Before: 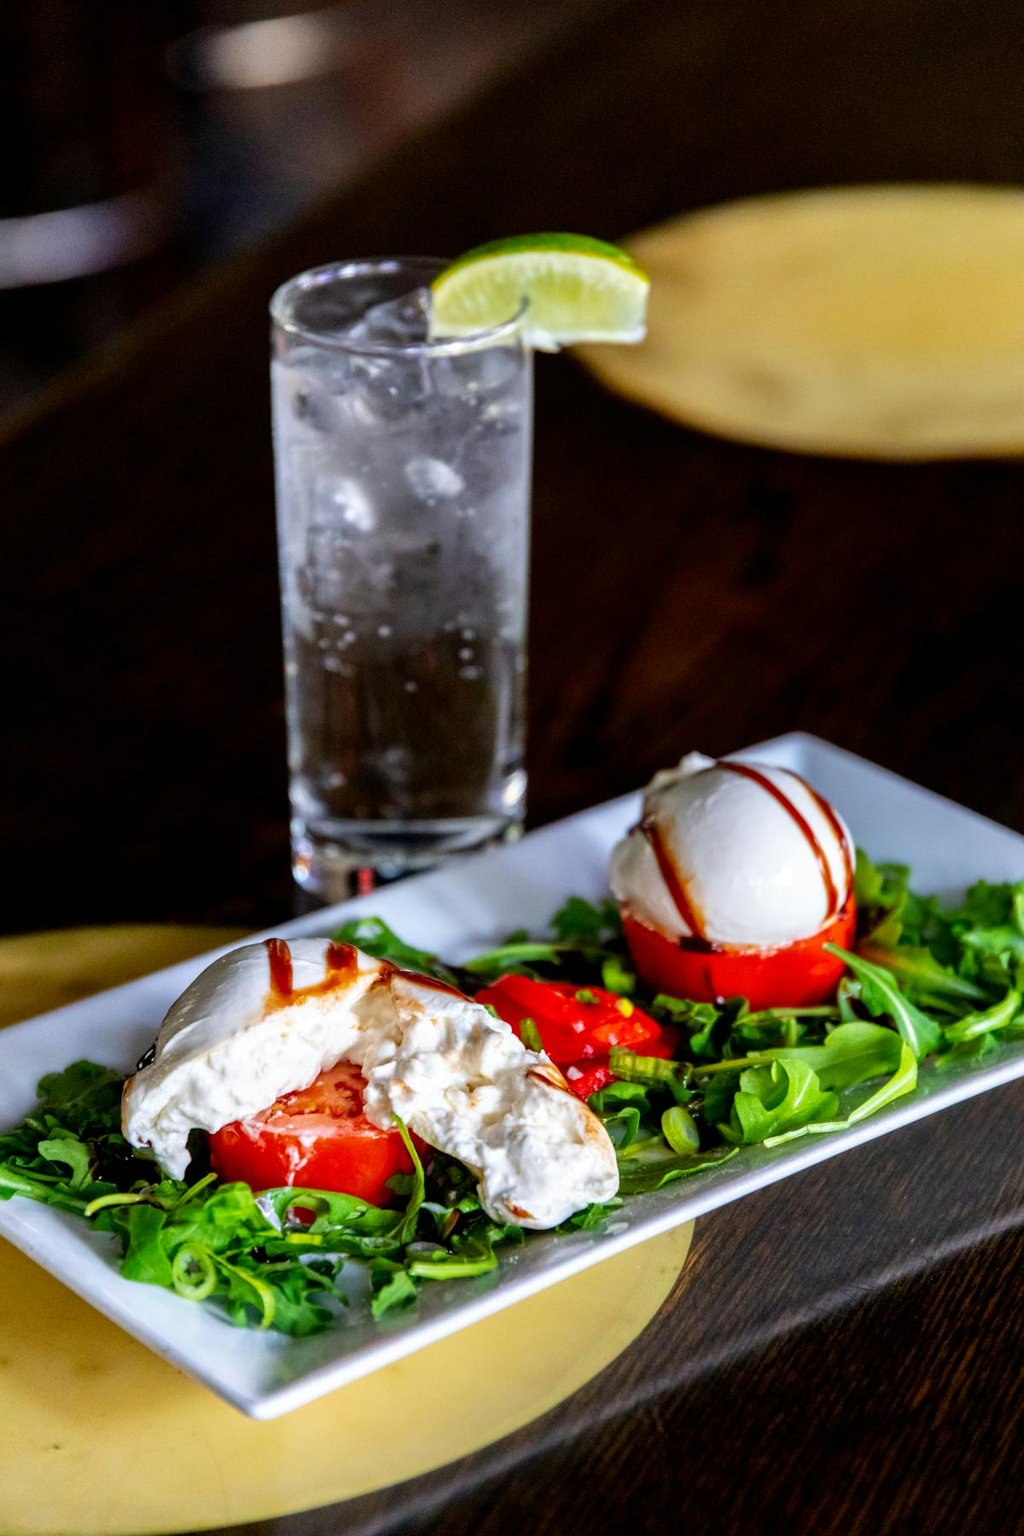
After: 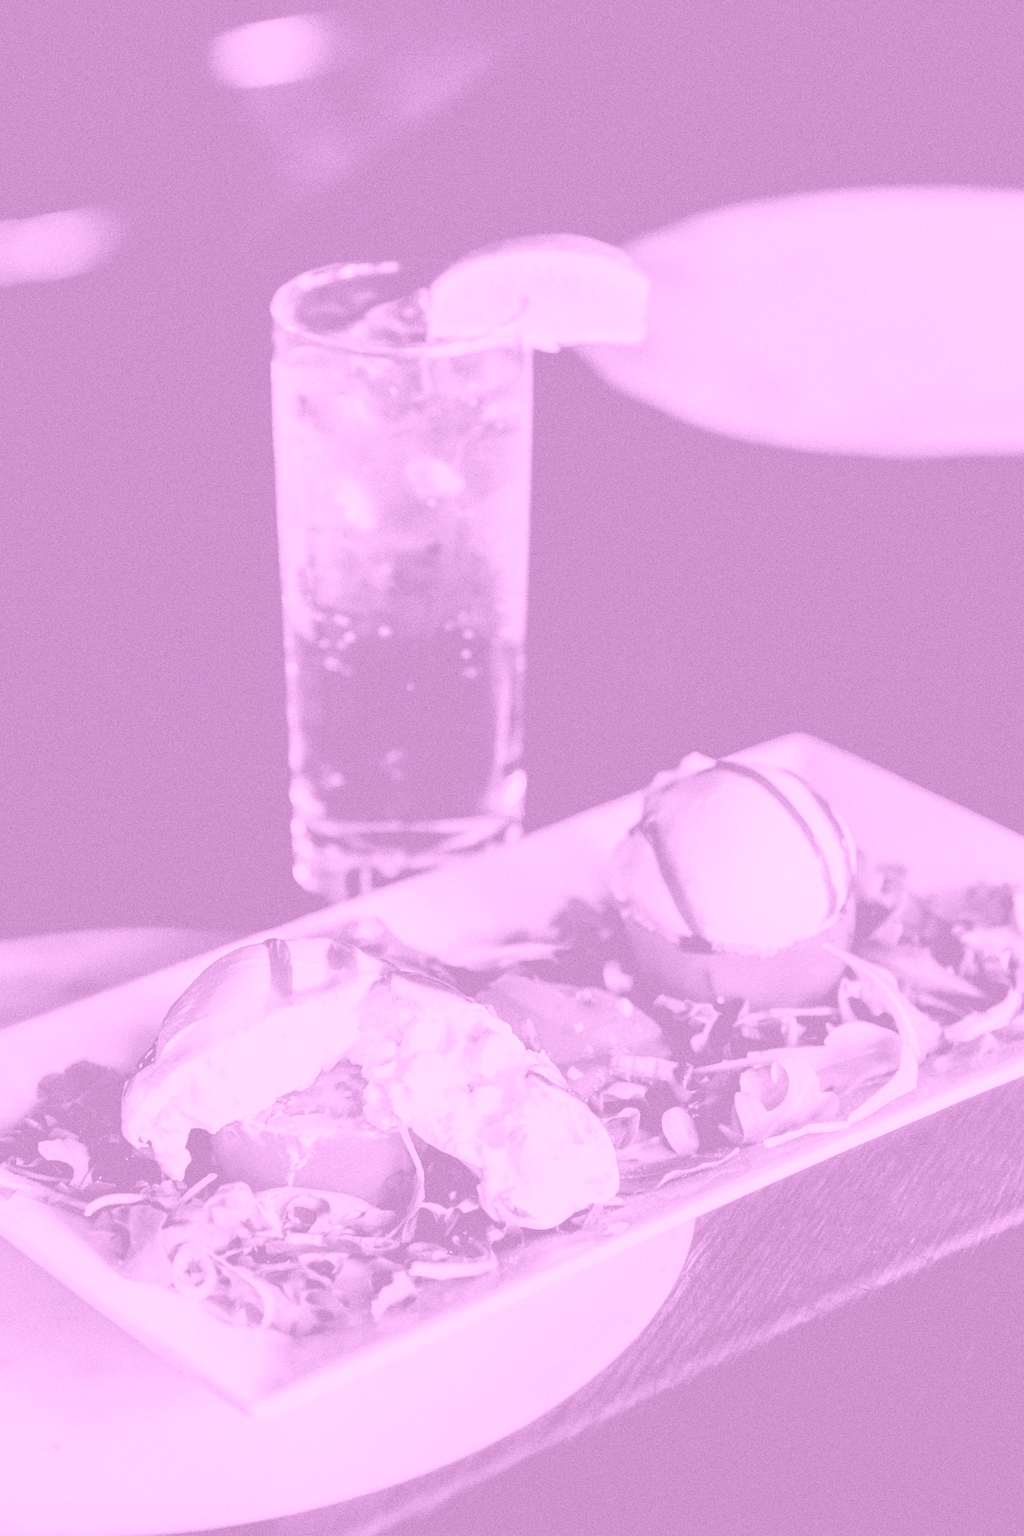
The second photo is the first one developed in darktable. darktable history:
grain: coarseness 0.09 ISO
colorize: hue 331.2°, saturation 75%, source mix 30.28%, lightness 70.52%, version 1
filmic rgb: black relative exposure -5 EV, hardness 2.88, contrast 1.2, highlights saturation mix -30%
